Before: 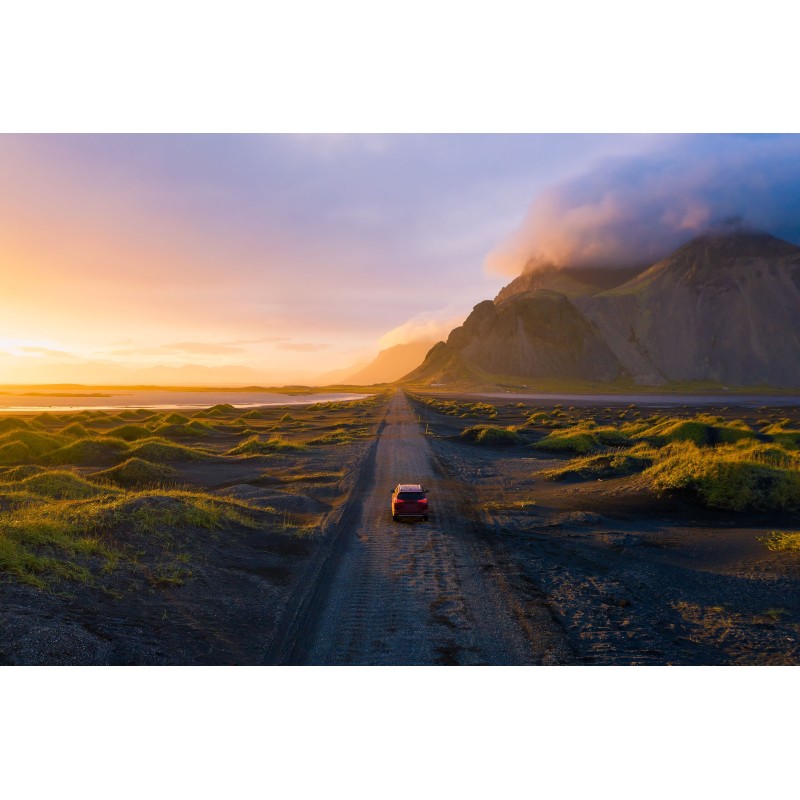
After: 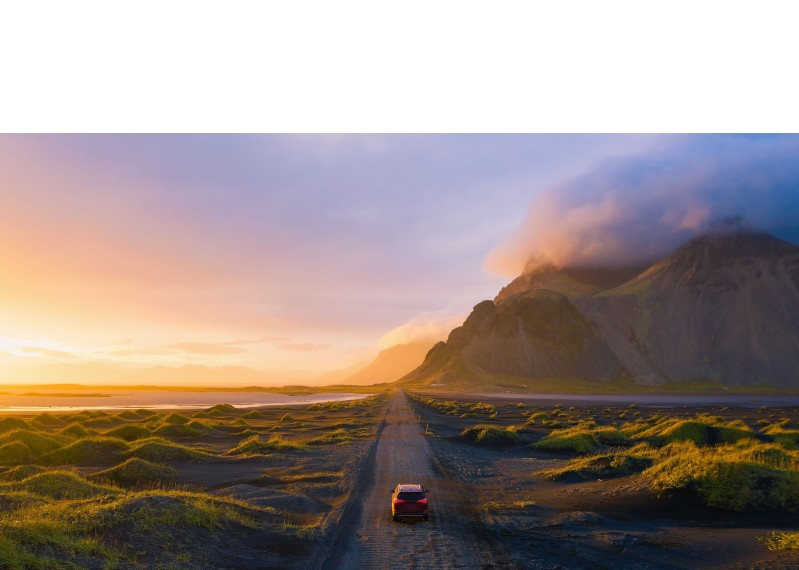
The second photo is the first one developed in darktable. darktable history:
sharpen: radius 2.92, amount 0.865, threshold 47.353
crop: right 0%, bottom 28.689%
tone curve: curves: ch0 [(0, 0) (0.003, 0.022) (0.011, 0.027) (0.025, 0.038) (0.044, 0.056) (0.069, 0.081) (0.1, 0.11) (0.136, 0.145) (0.177, 0.185) (0.224, 0.229) (0.277, 0.278) (0.335, 0.335) (0.399, 0.399) (0.468, 0.468) (0.543, 0.543) (0.623, 0.623) (0.709, 0.705) (0.801, 0.793) (0.898, 0.887) (1, 1)], color space Lab, independent channels, preserve colors none
